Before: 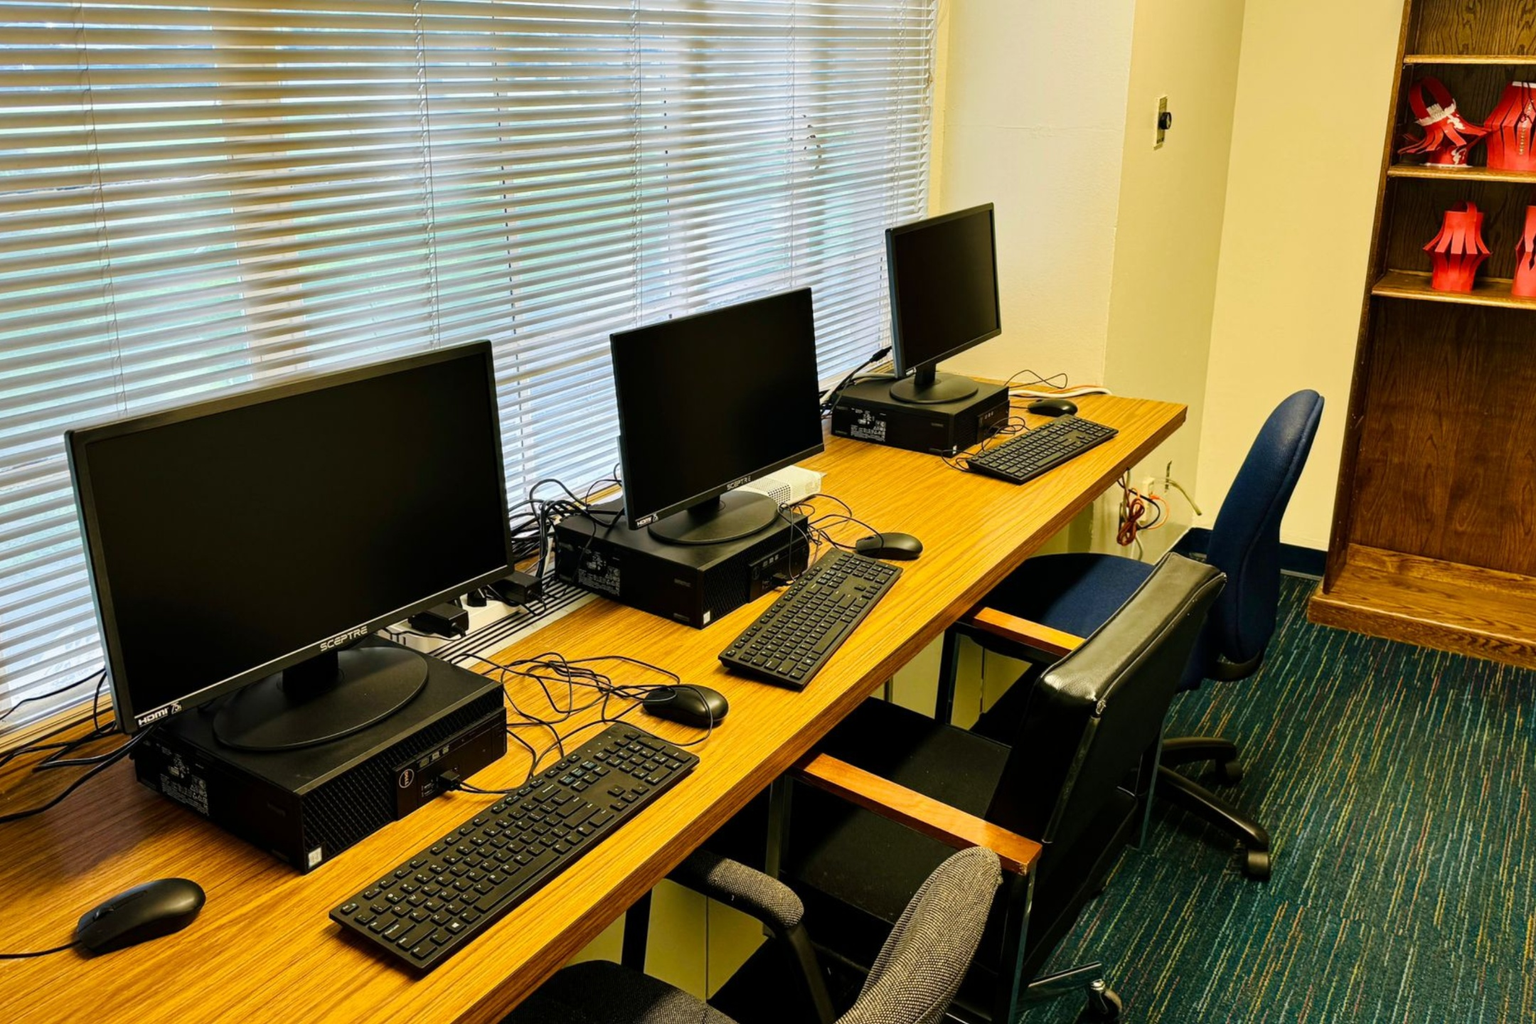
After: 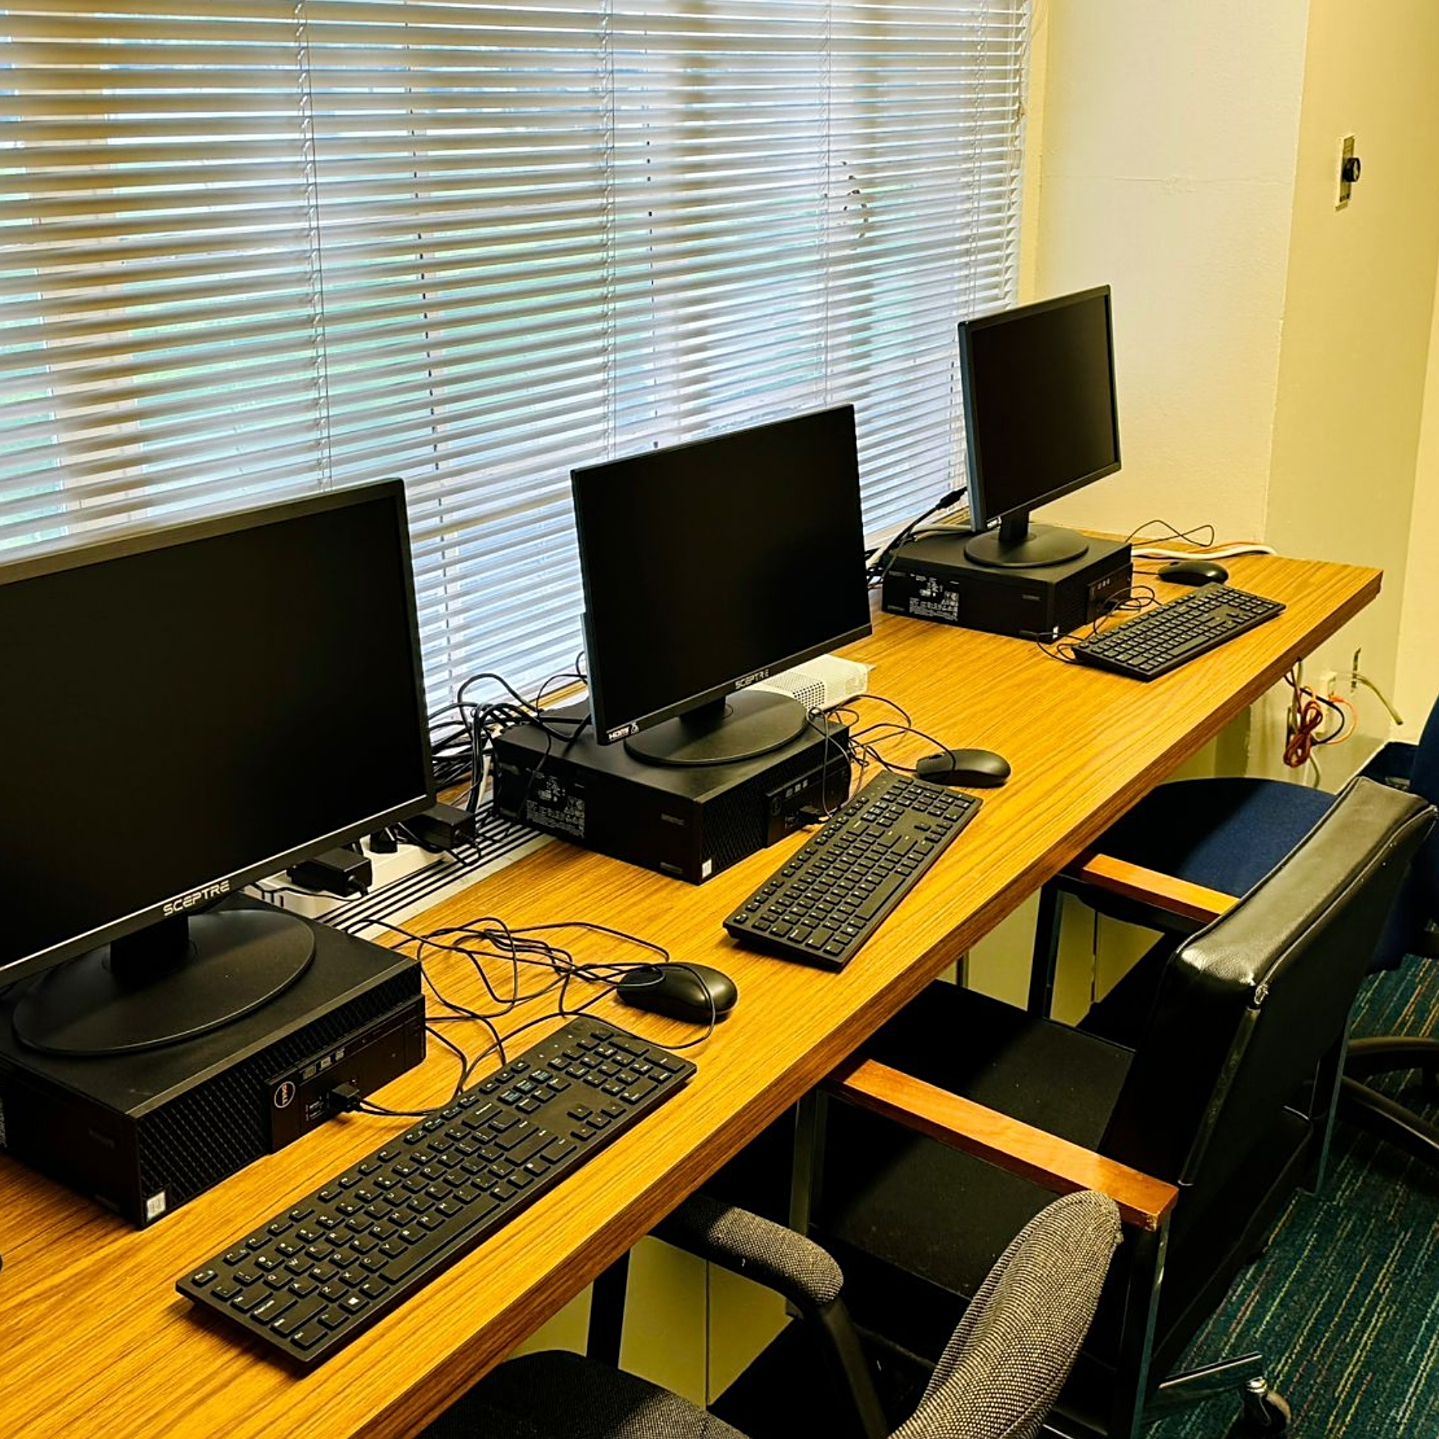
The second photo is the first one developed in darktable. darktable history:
crop and rotate: left 13.342%, right 19.991%
sharpen: amount 0.478
